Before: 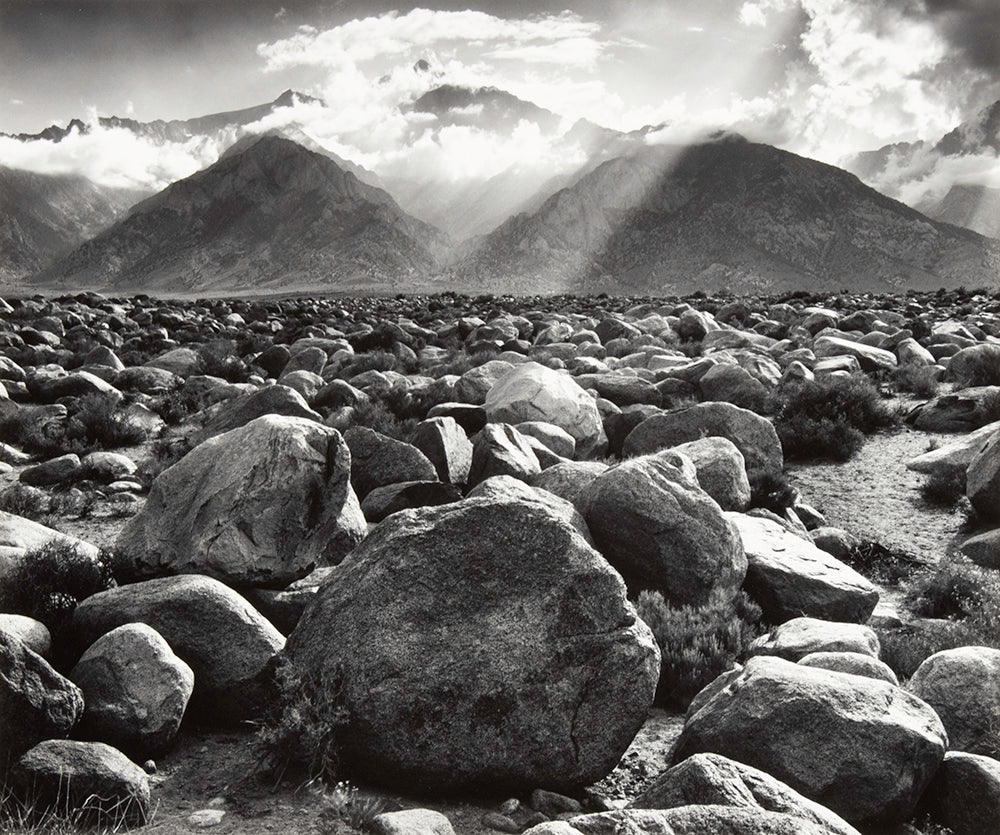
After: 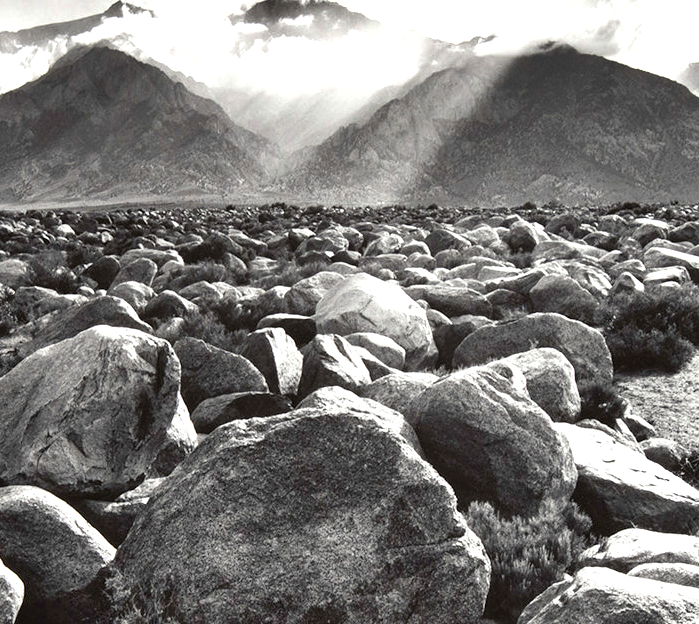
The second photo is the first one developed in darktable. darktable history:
exposure: exposure 0.556 EV, compensate highlight preservation false
crop and rotate: left 17.046%, top 10.659%, right 12.989%, bottom 14.553%
shadows and highlights: shadows 52.42, soften with gaussian
